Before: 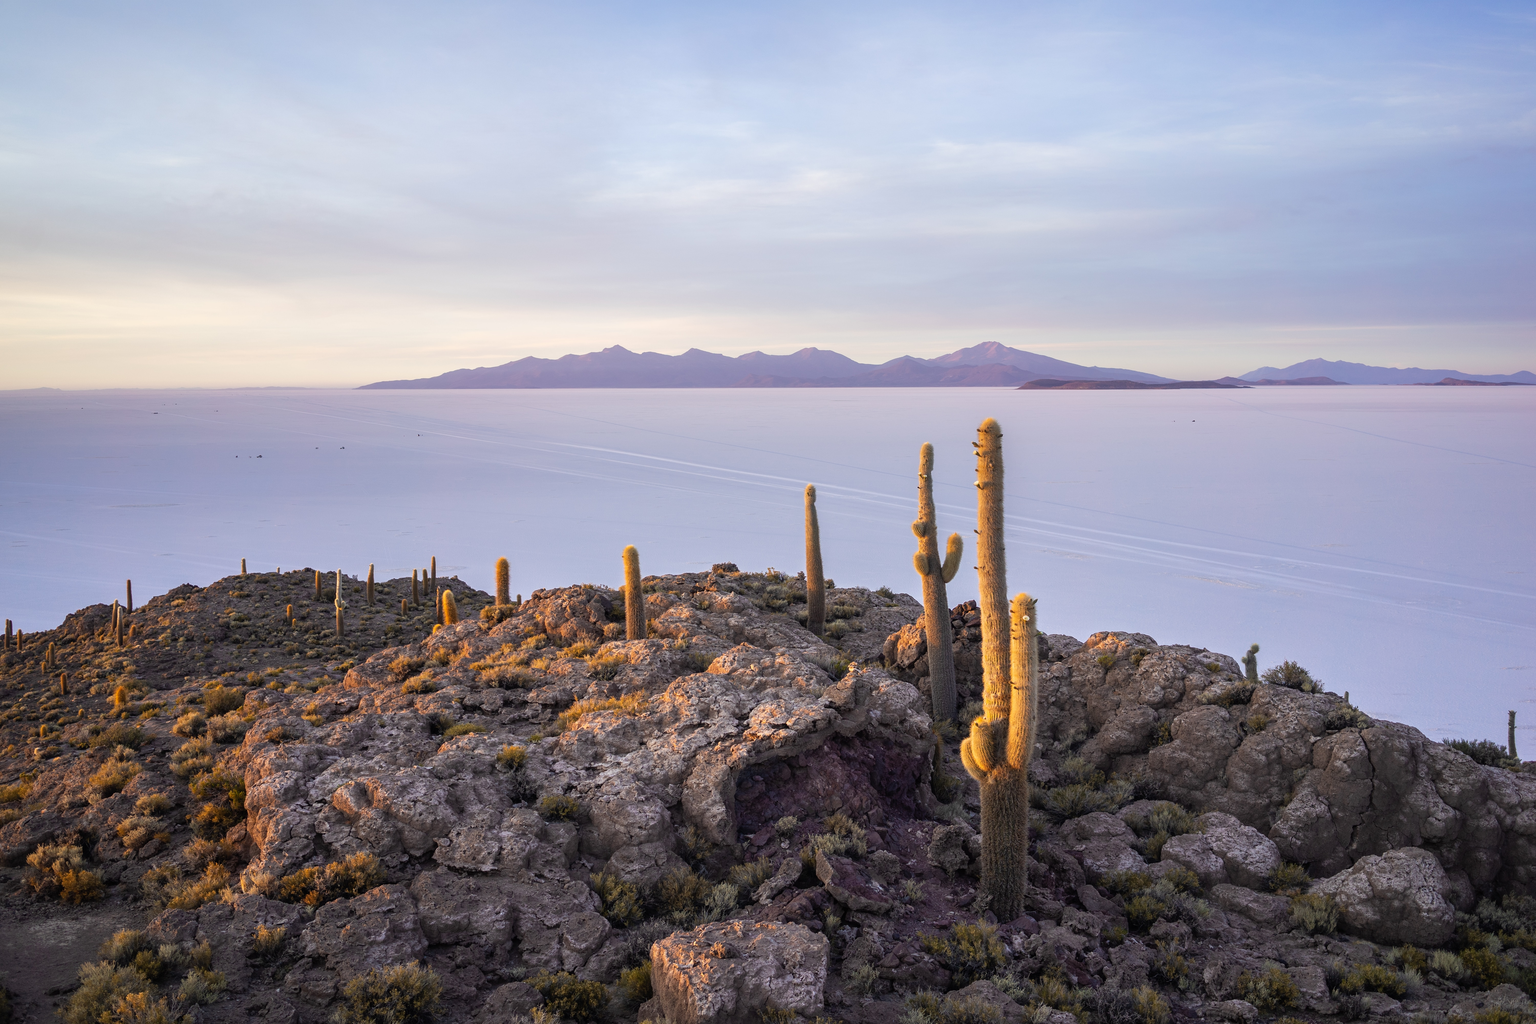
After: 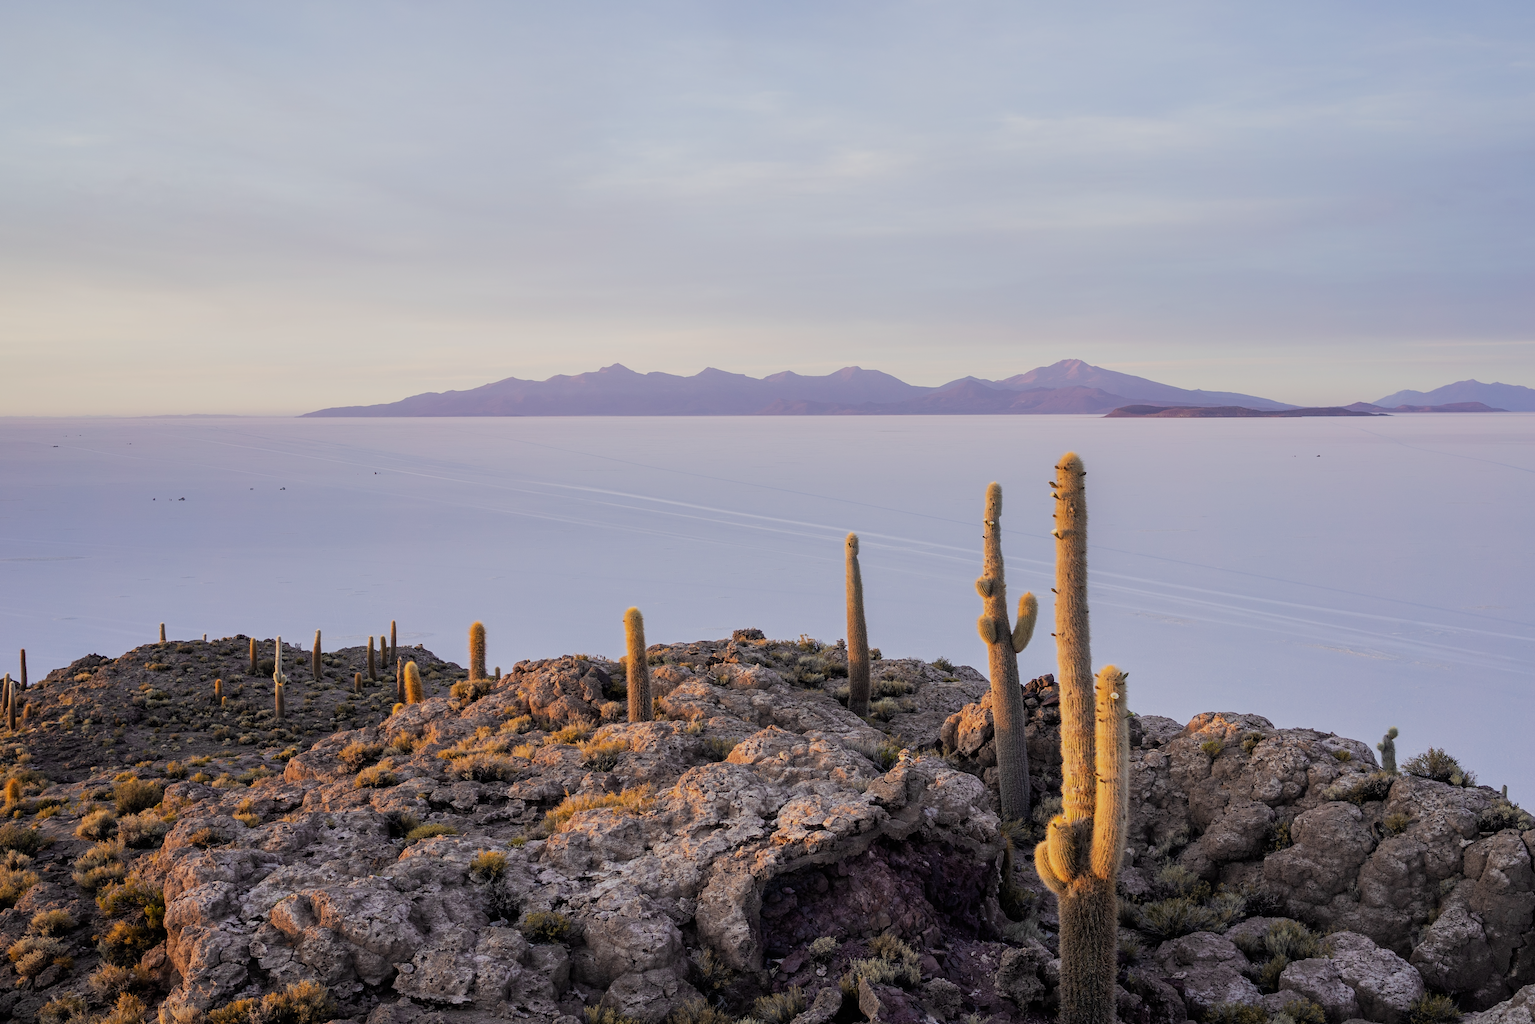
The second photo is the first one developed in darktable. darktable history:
crop and rotate: left 7.196%, top 4.574%, right 10.605%, bottom 13.178%
filmic rgb: black relative exposure -7.65 EV, white relative exposure 4.56 EV, hardness 3.61
